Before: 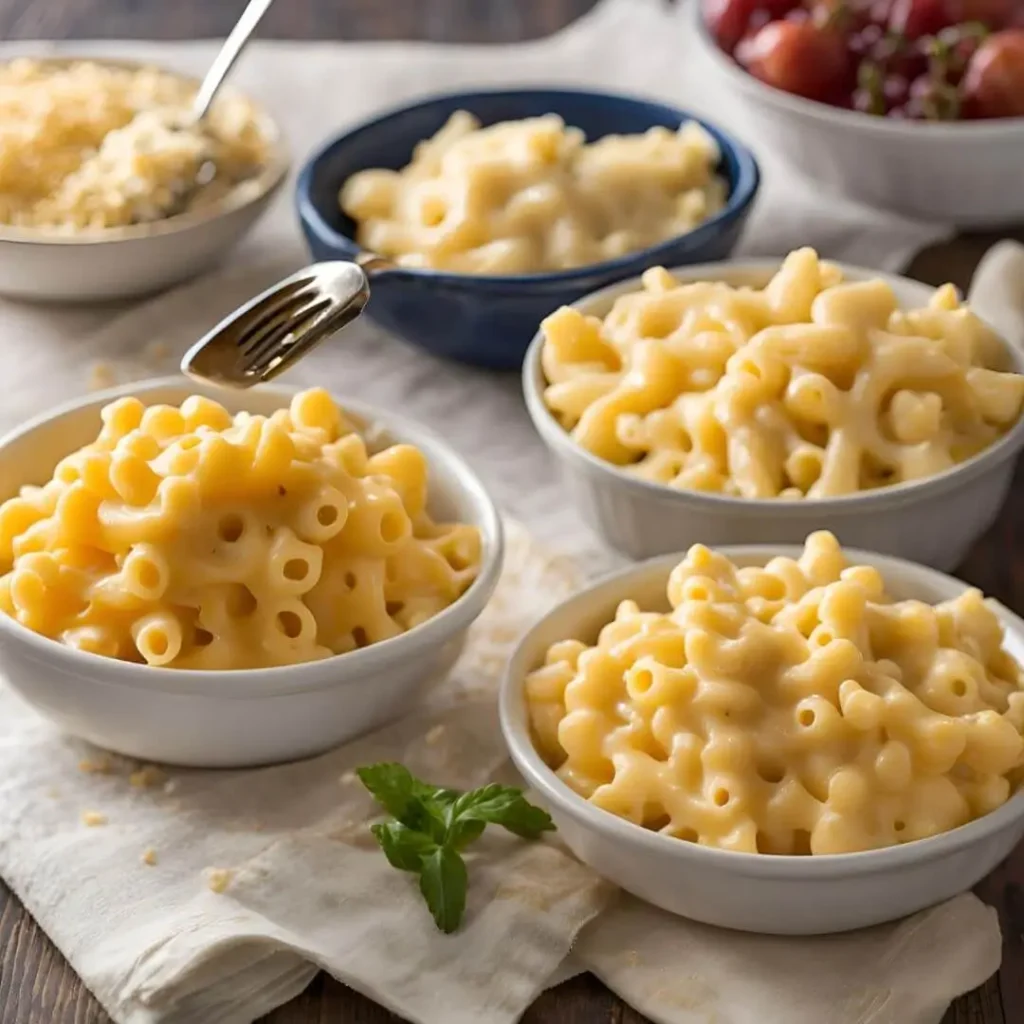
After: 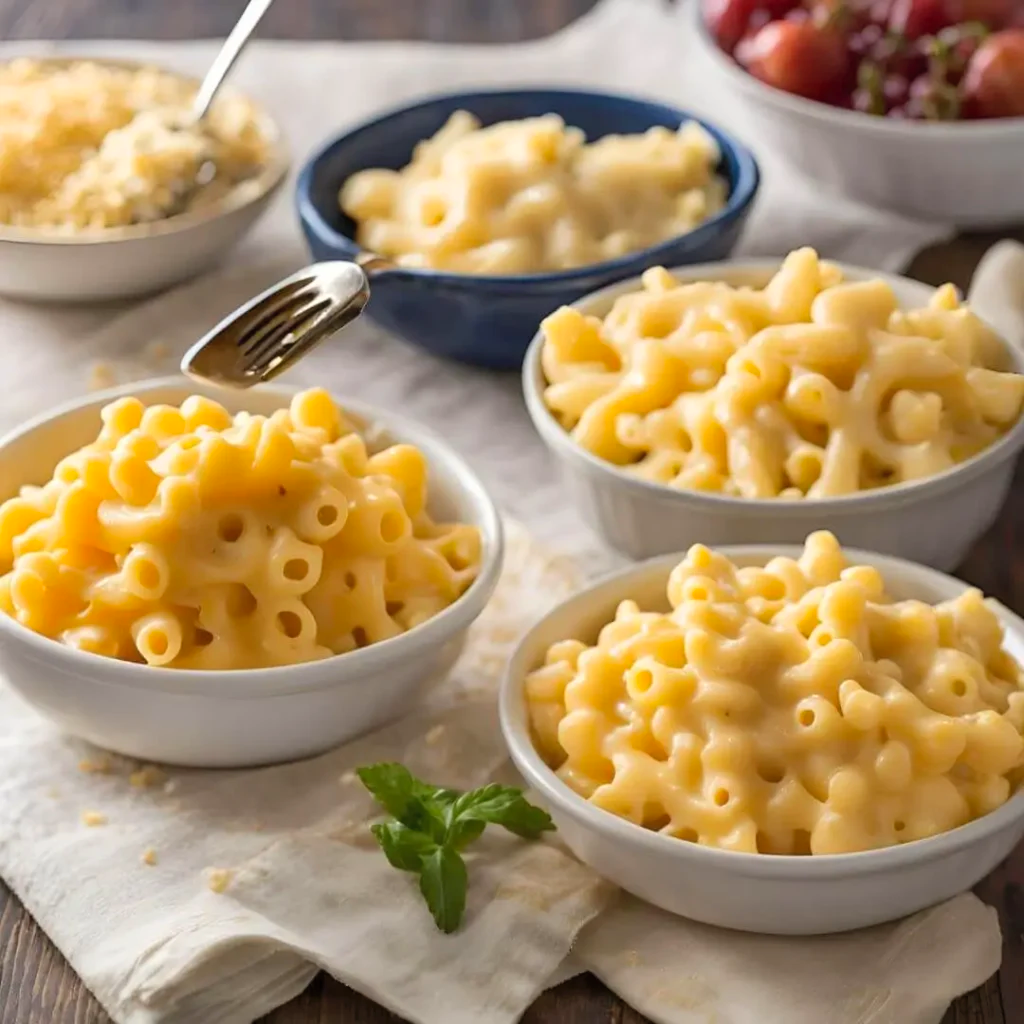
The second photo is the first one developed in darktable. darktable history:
contrast brightness saturation: contrast 0.034, brightness 0.064, saturation 0.124
